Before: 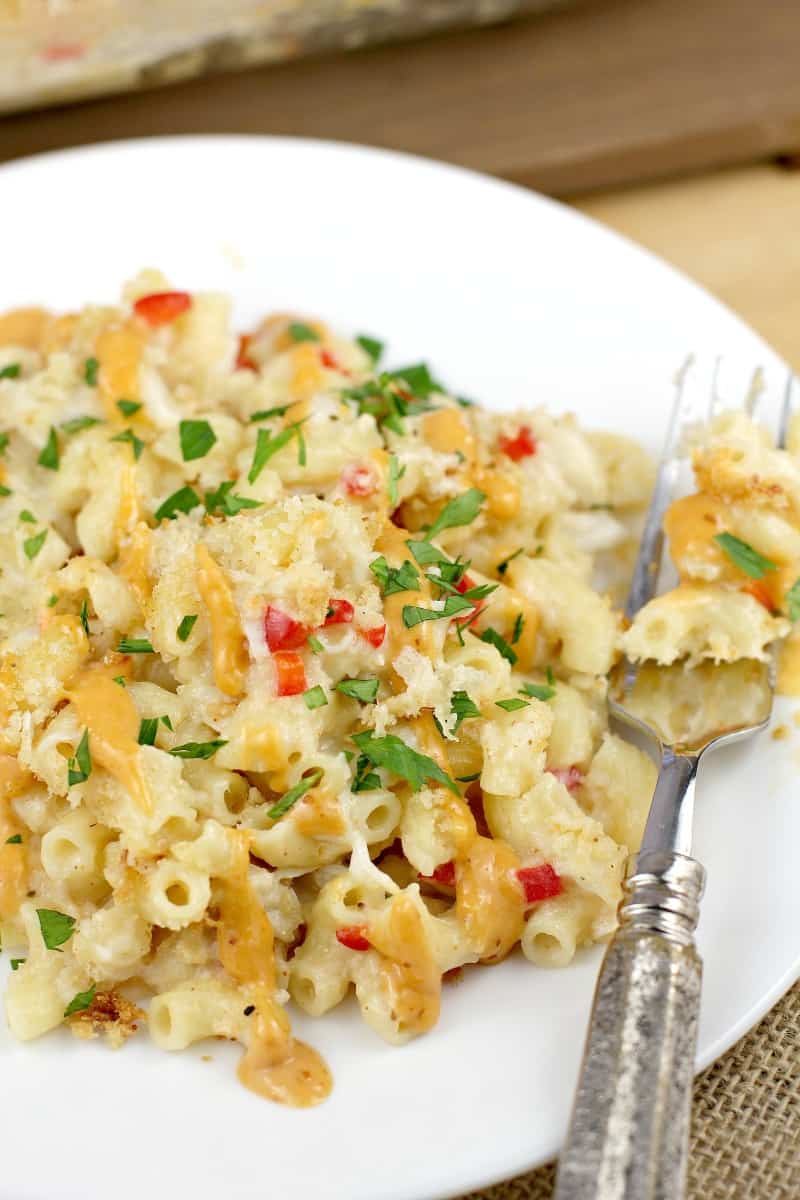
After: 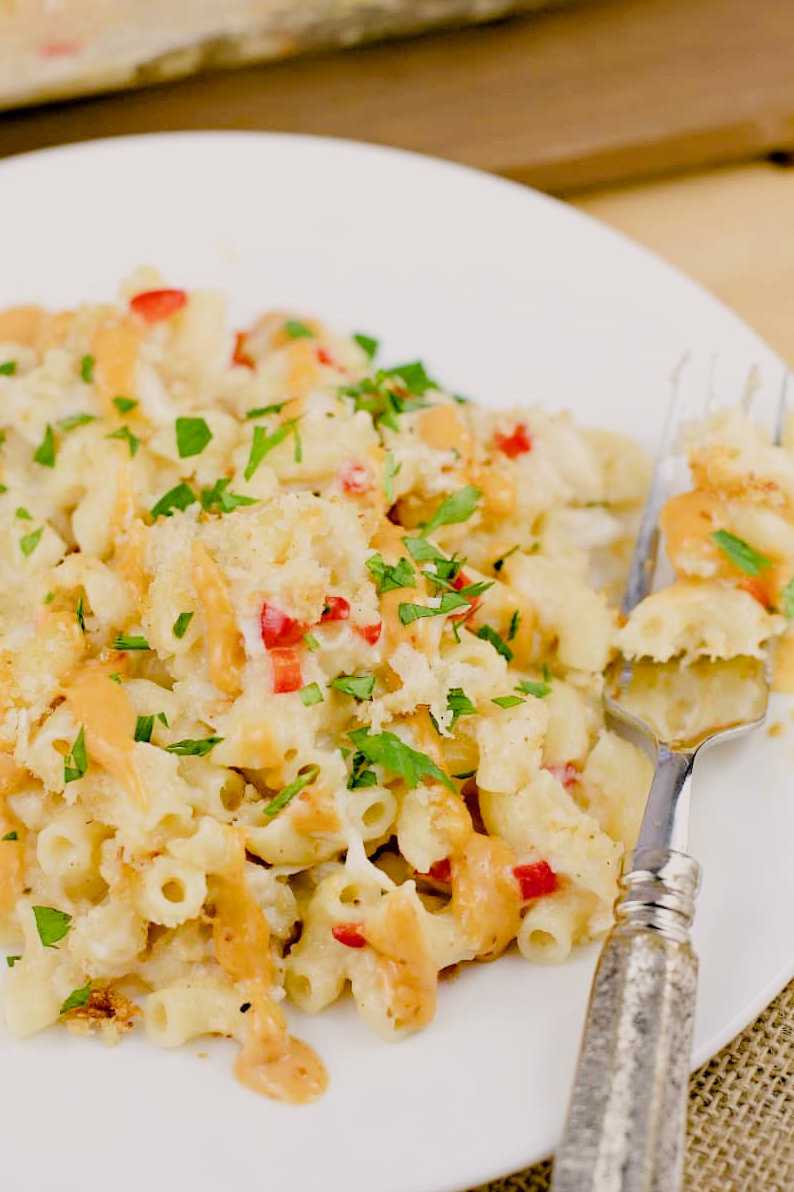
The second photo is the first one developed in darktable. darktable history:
crop and rotate: left 0.65%, top 0.25%, bottom 0.352%
color balance rgb: highlights gain › chroma 0.961%, highlights gain › hue 24.7°, perceptual saturation grading › global saturation 20%, perceptual saturation grading › highlights -25.48%, perceptual saturation grading › shadows 50.488%
exposure: exposure 0.379 EV, compensate highlight preservation false
filmic rgb: black relative exposure -4.61 EV, white relative exposure 4.8 EV, hardness 2.35, latitude 36.36%, contrast 1.044, highlights saturation mix 0.96%, shadows ↔ highlights balance 1.21%
